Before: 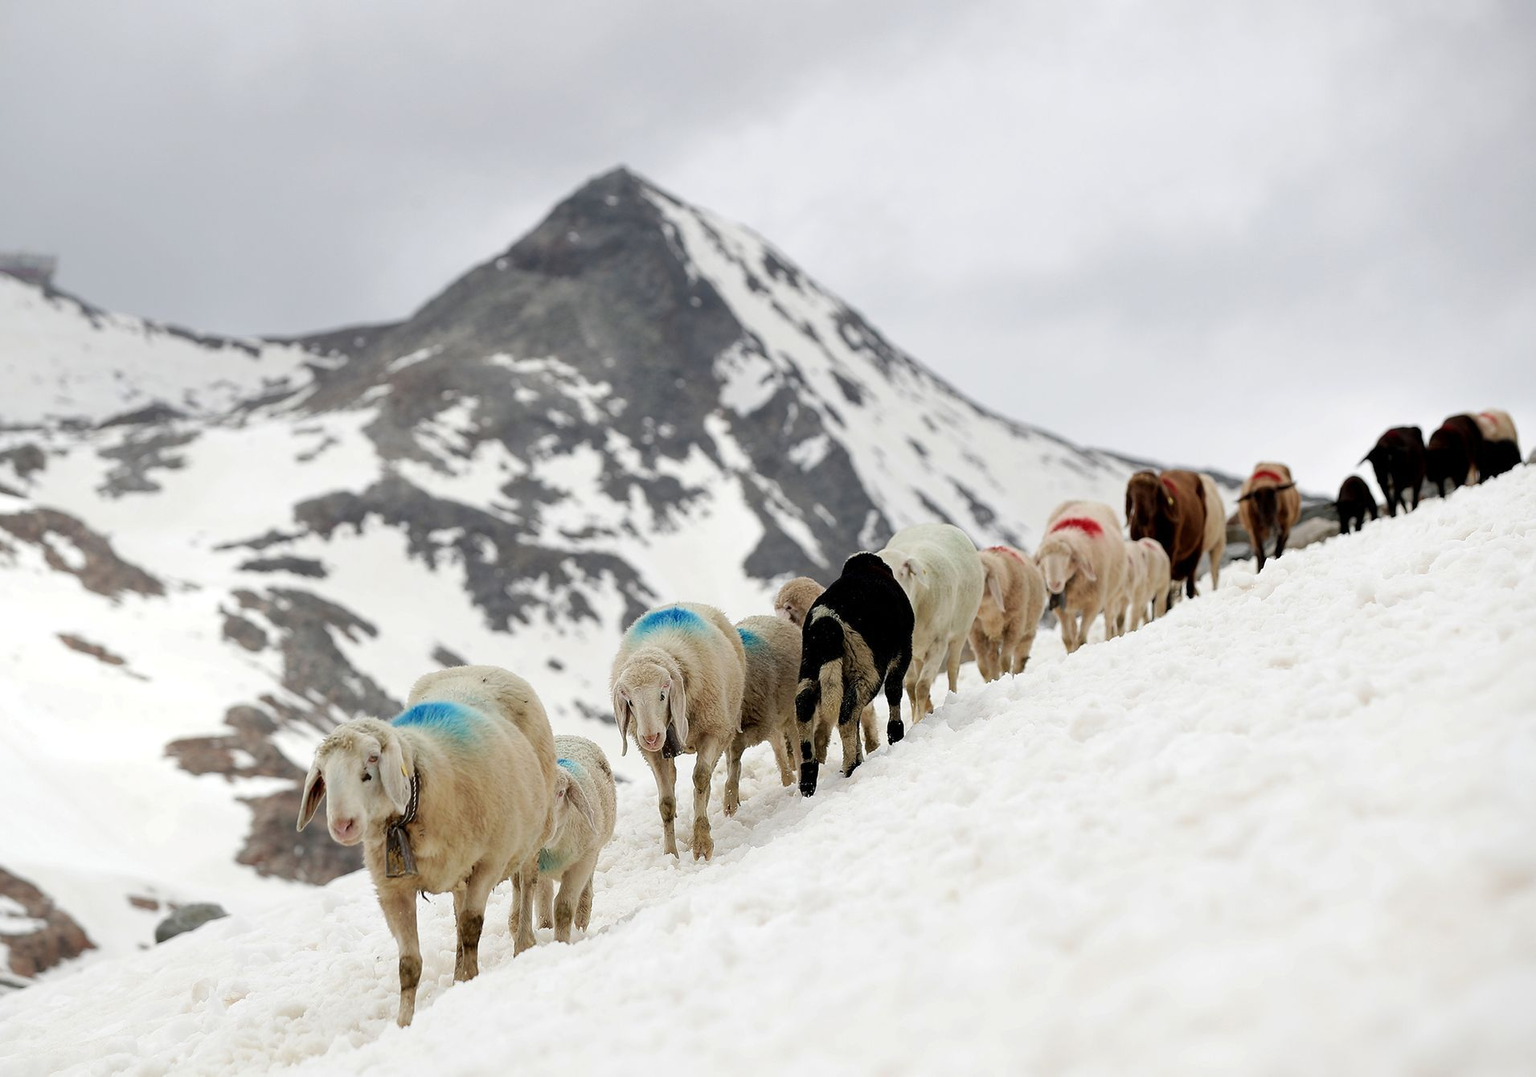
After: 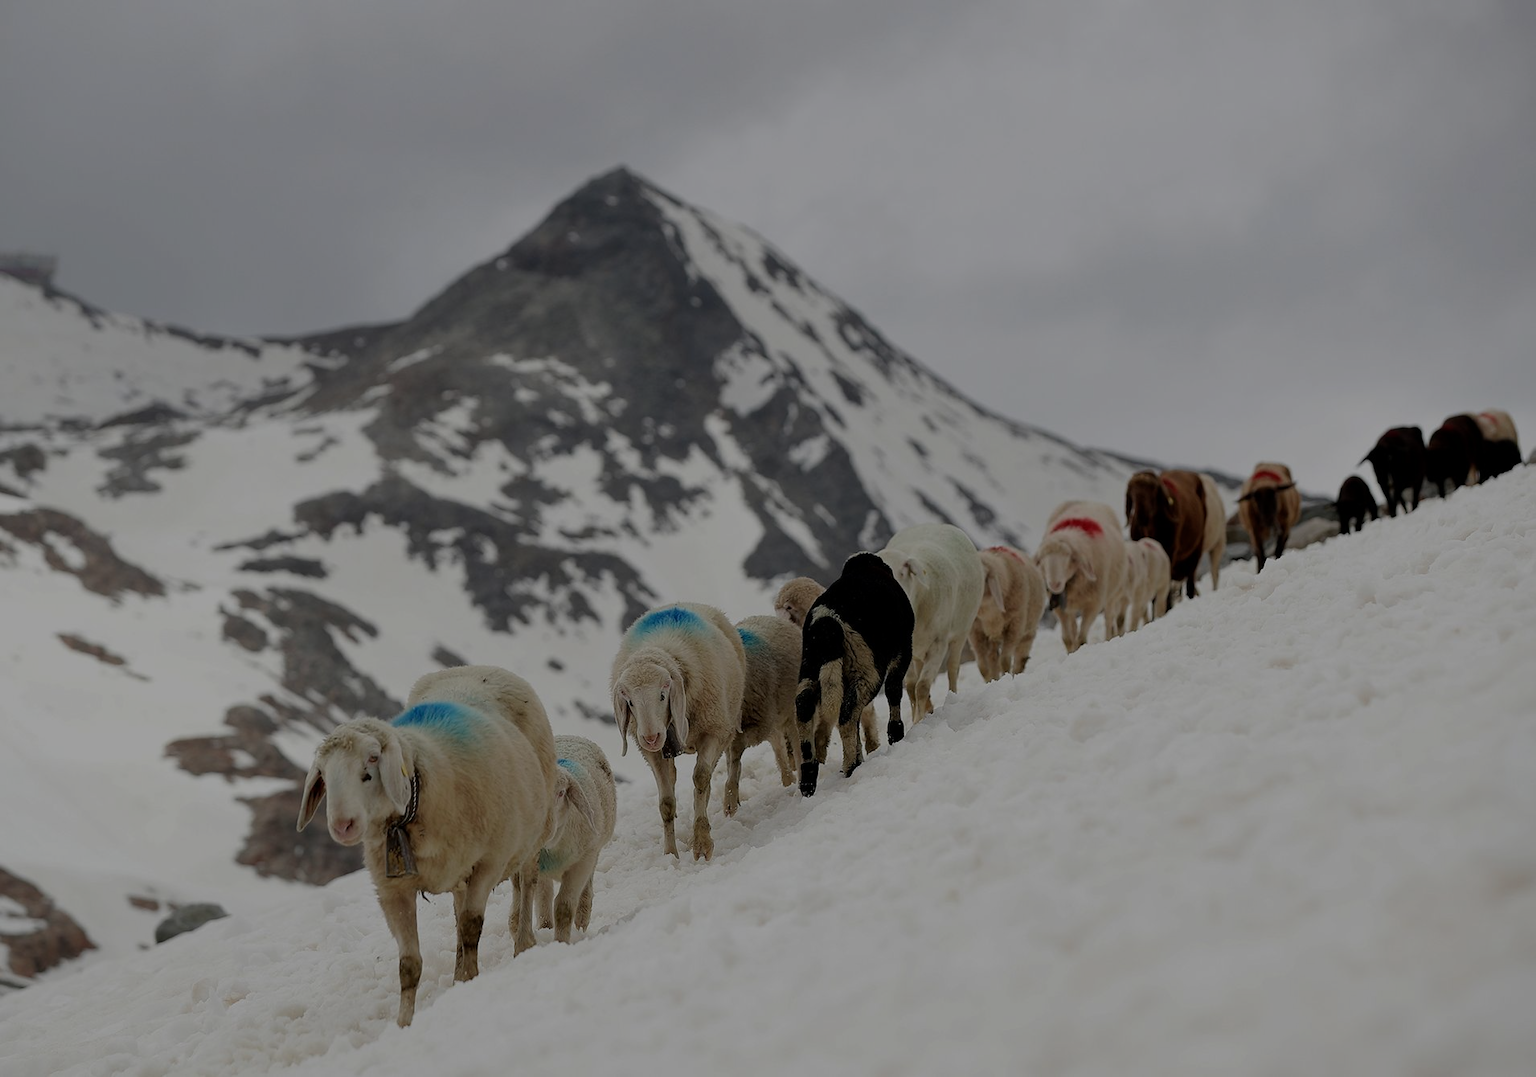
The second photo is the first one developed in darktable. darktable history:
exposure: exposure -1.527 EV, compensate exposure bias true, compensate highlight preservation false
